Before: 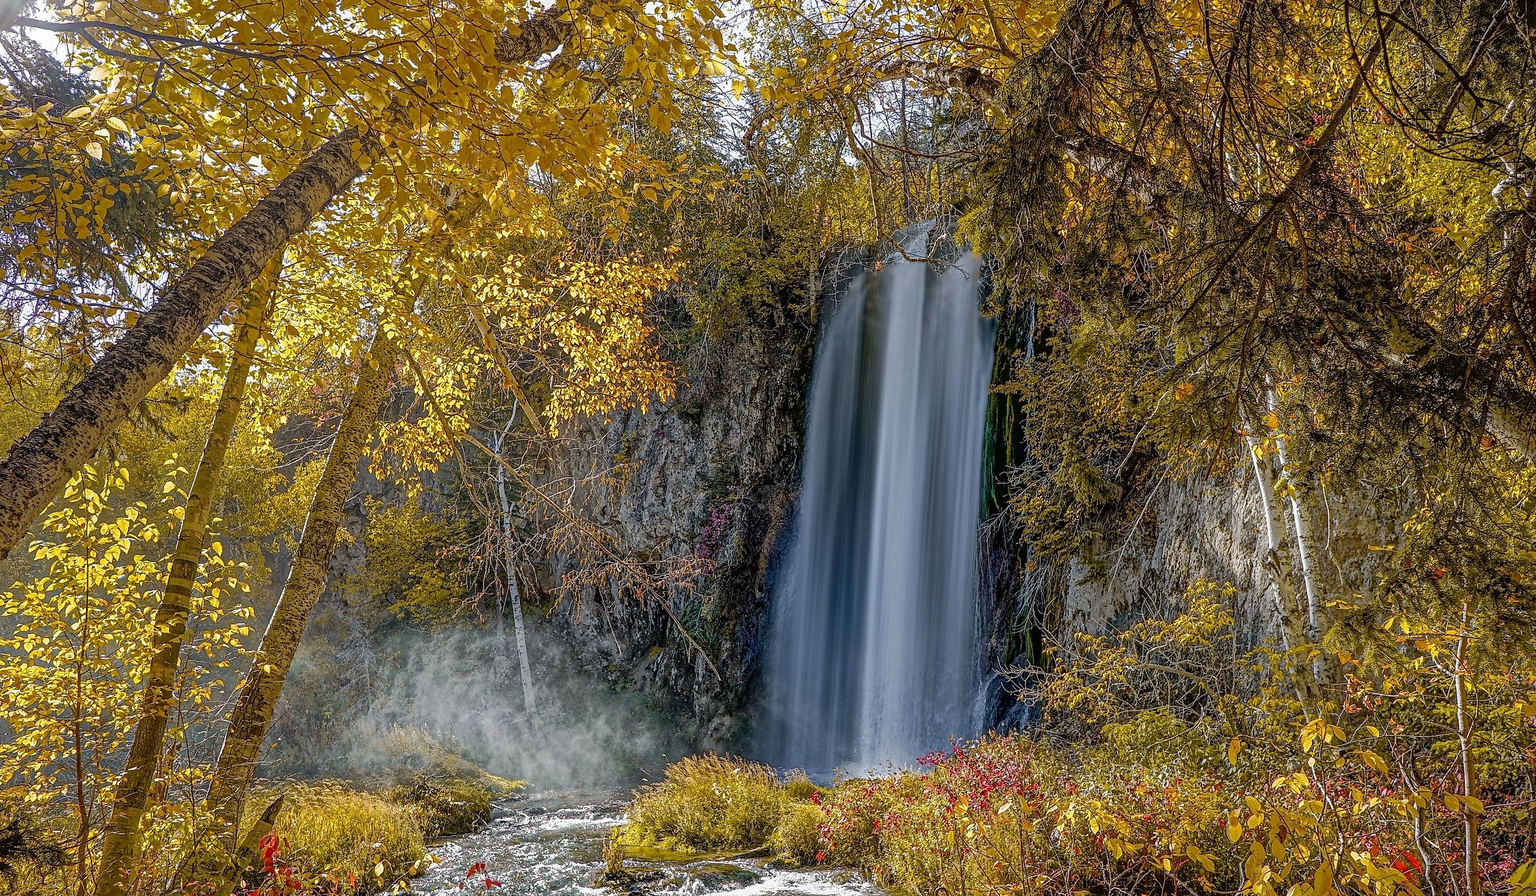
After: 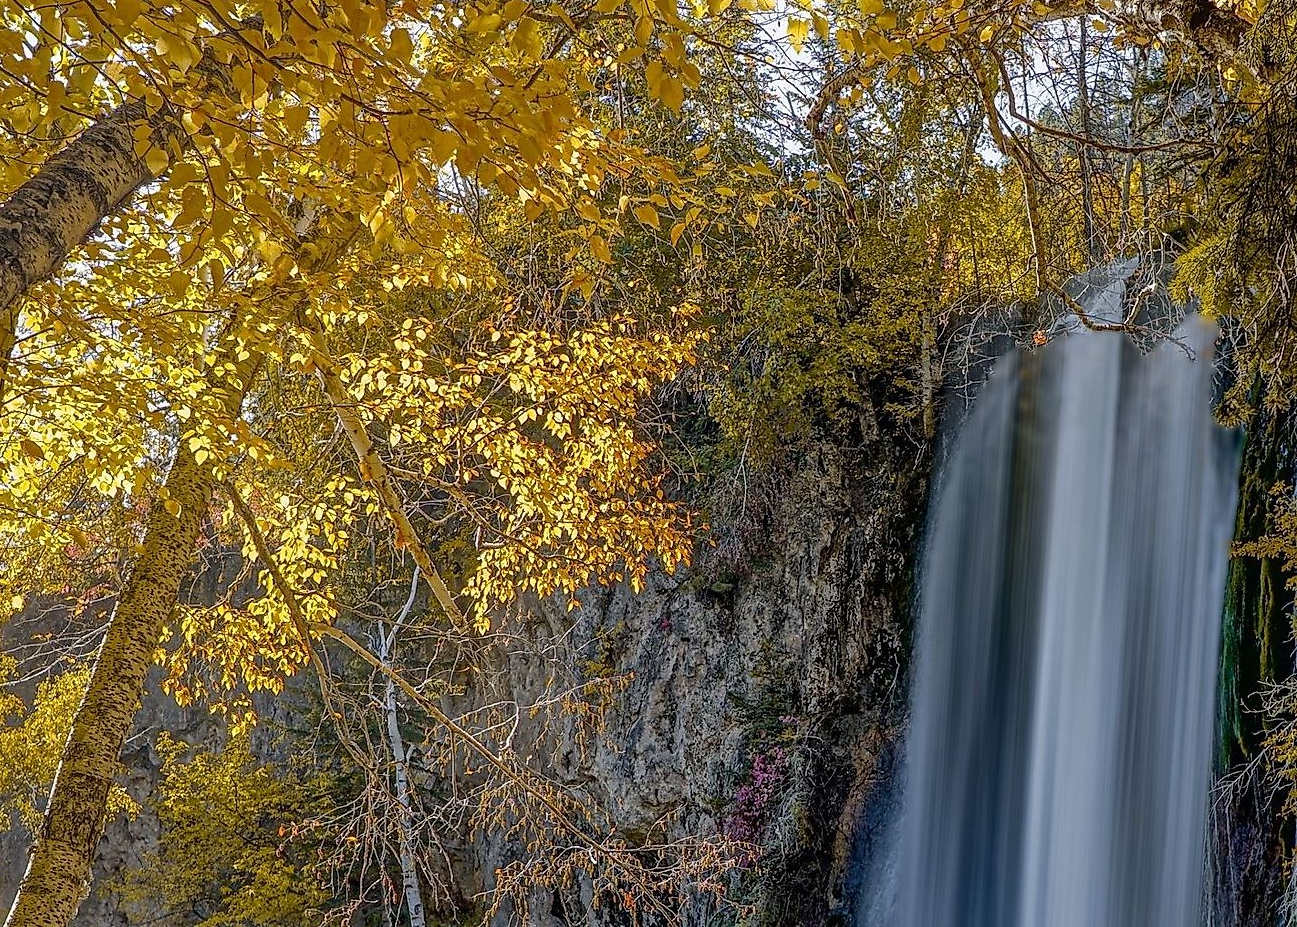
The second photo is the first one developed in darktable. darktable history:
crop: left 17.839%, top 7.748%, right 33.019%, bottom 32.042%
